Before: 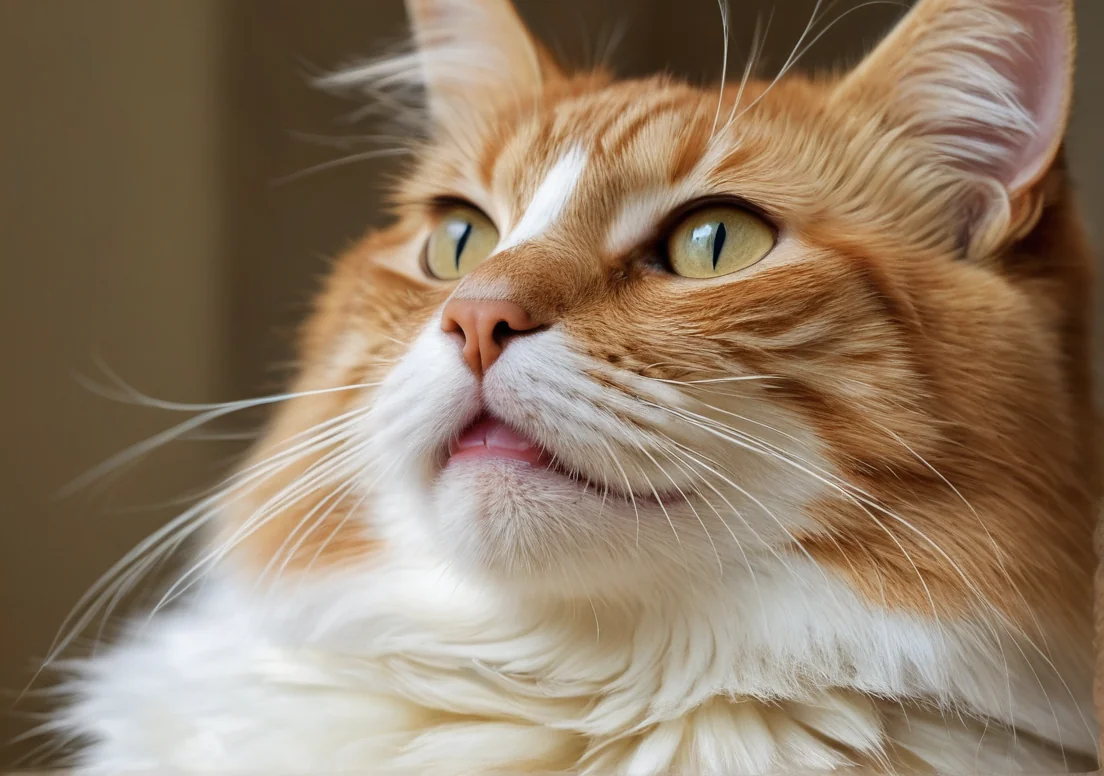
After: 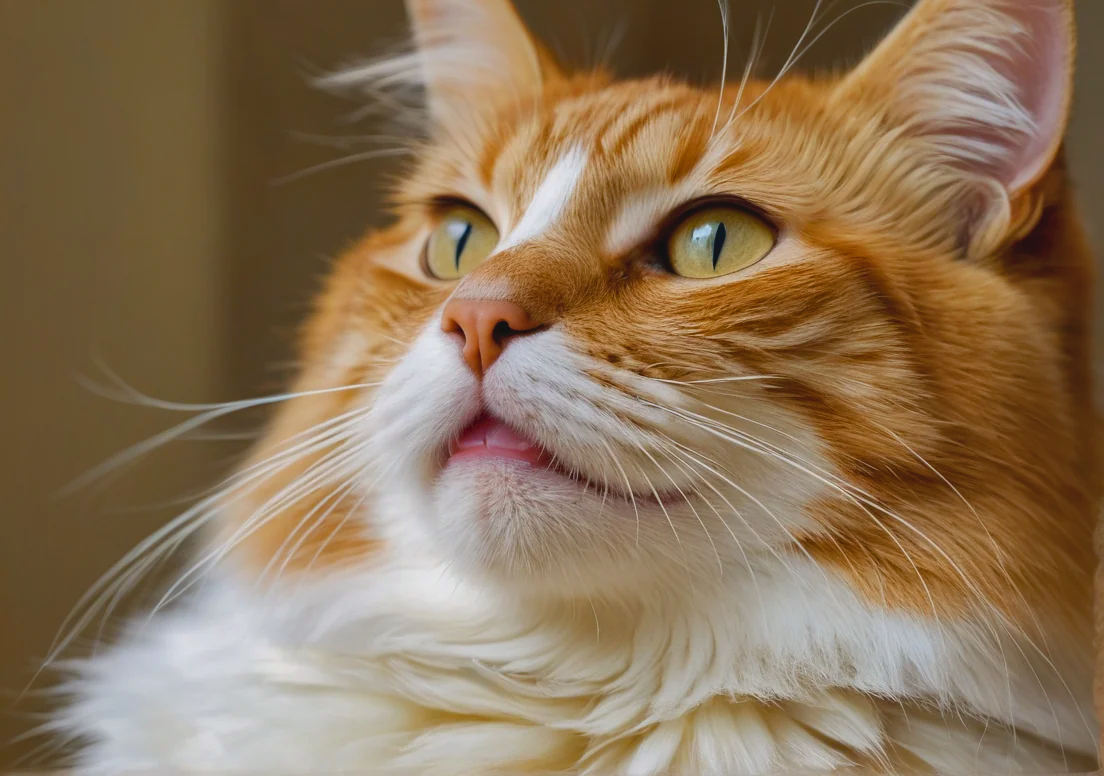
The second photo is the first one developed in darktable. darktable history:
shadows and highlights: on, module defaults
color balance rgb: highlights gain › chroma 0.211%, highlights gain › hue 331.96°, perceptual saturation grading › global saturation 25.725%, global vibrance 18.691%
contrast brightness saturation: contrast -0.072, brightness -0.032, saturation -0.109
